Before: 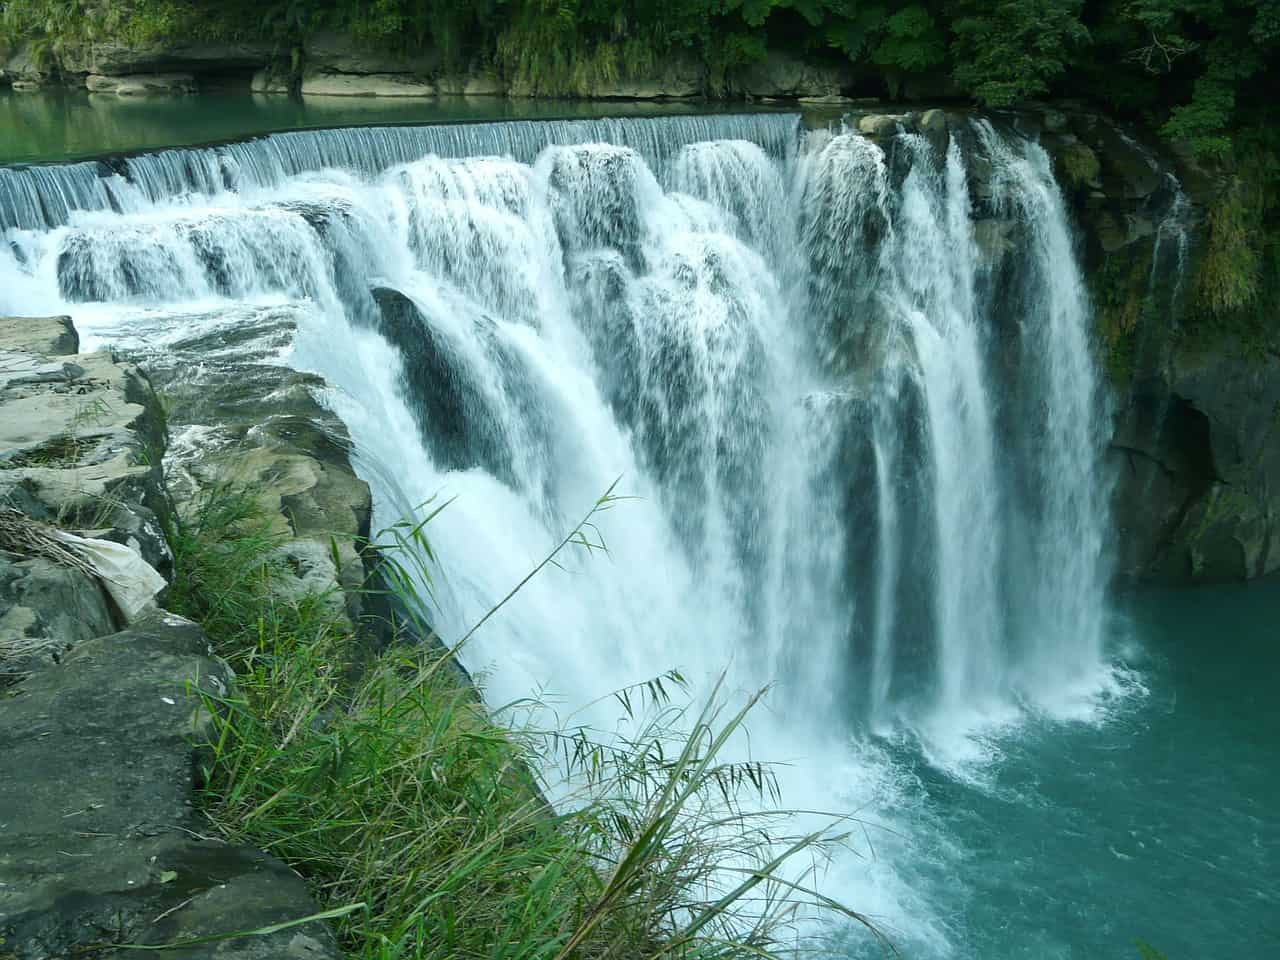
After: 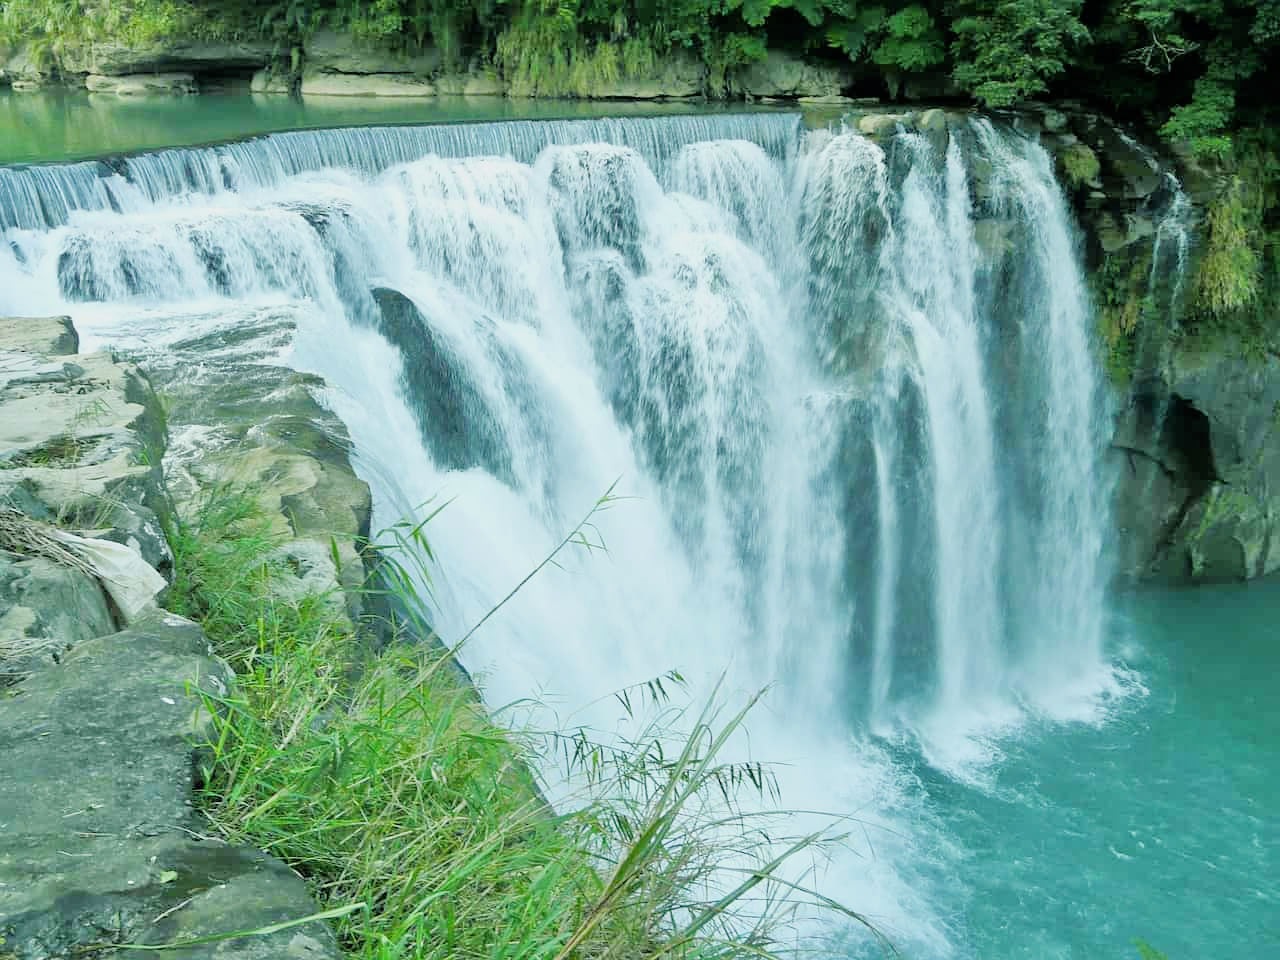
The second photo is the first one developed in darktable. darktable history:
tone equalizer: -7 EV 0.15 EV, -6 EV 0.6 EV, -5 EV 1.15 EV, -4 EV 1.33 EV, -3 EV 1.15 EV, -2 EV 0.6 EV, -1 EV 0.15 EV, mask exposure compensation -0.5 EV
exposure: black level correction 0, exposure 0.7 EV, compensate exposure bias true, compensate highlight preservation false
filmic rgb: black relative exposure -7.65 EV, white relative exposure 4.56 EV, hardness 3.61, contrast 1.106
